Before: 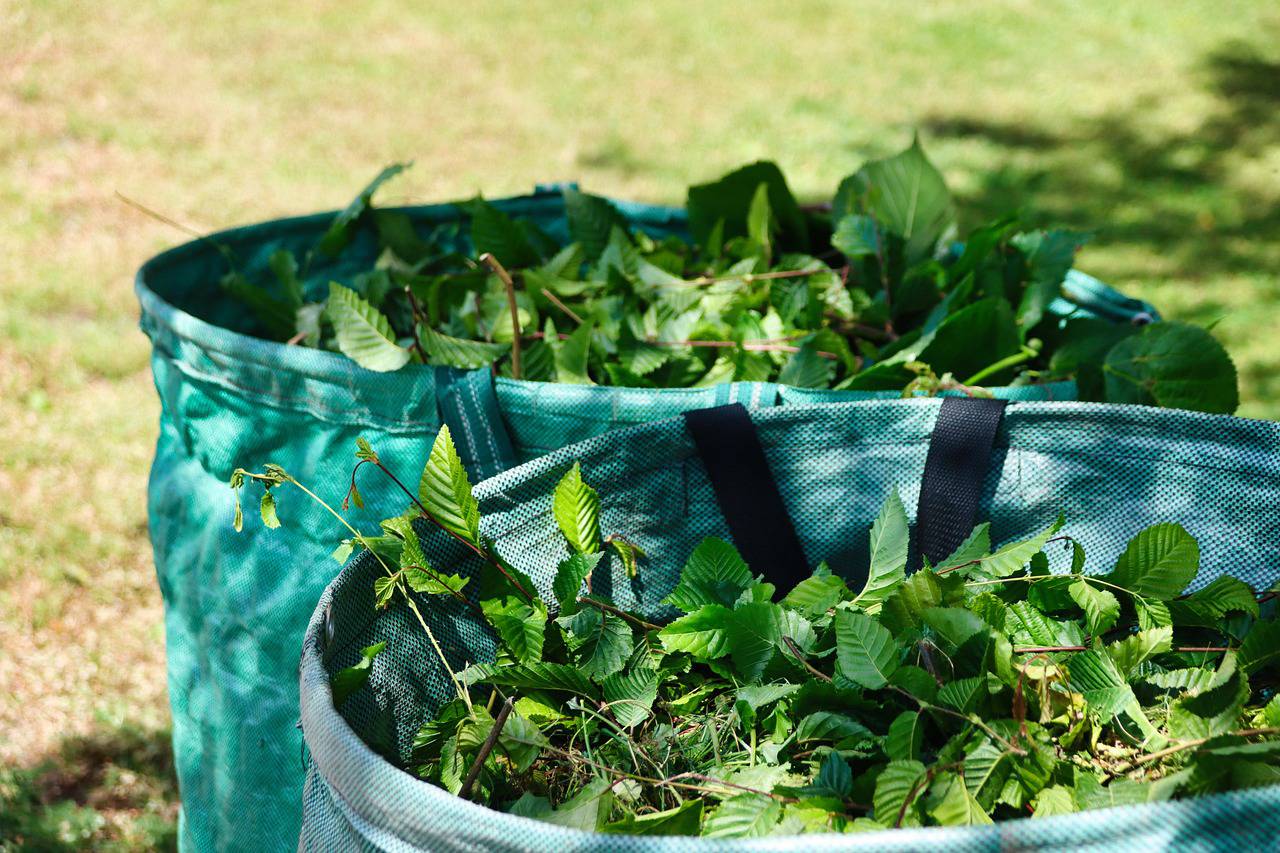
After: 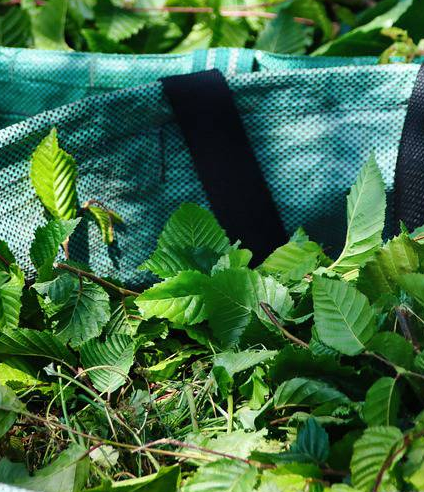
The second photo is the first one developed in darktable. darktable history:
crop: left 40.878%, top 39.176%, right 25.993%, bottom 3.081%
bloom: size 3%, threshold 100%, strength 0%
shadows and highlights: shadows 60, highlights -60.23, soften with gaussian
